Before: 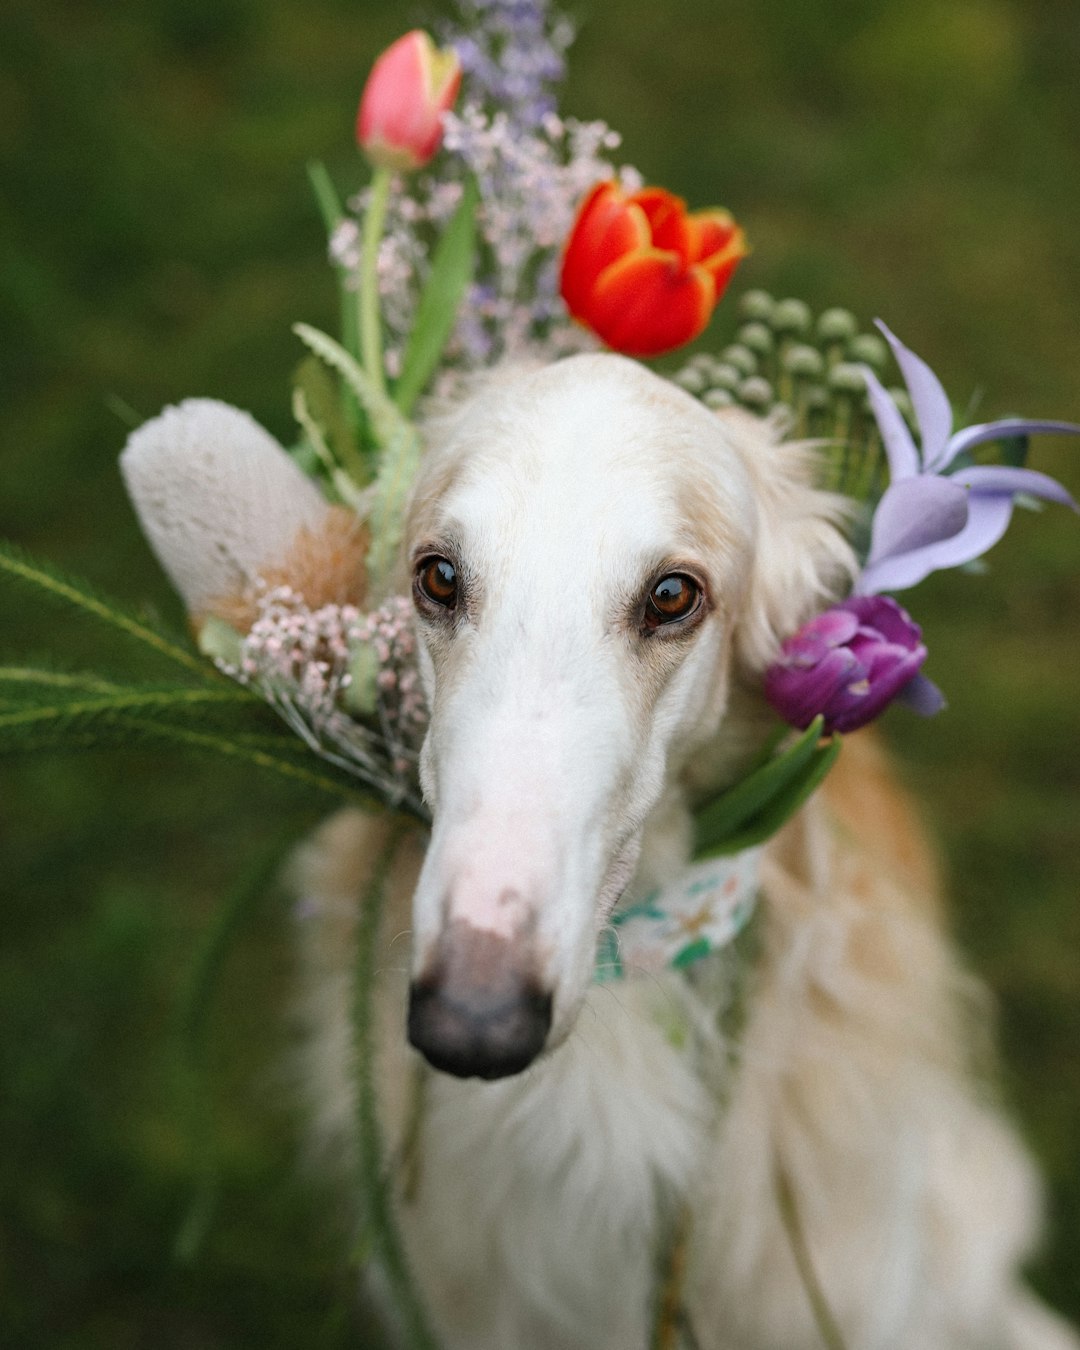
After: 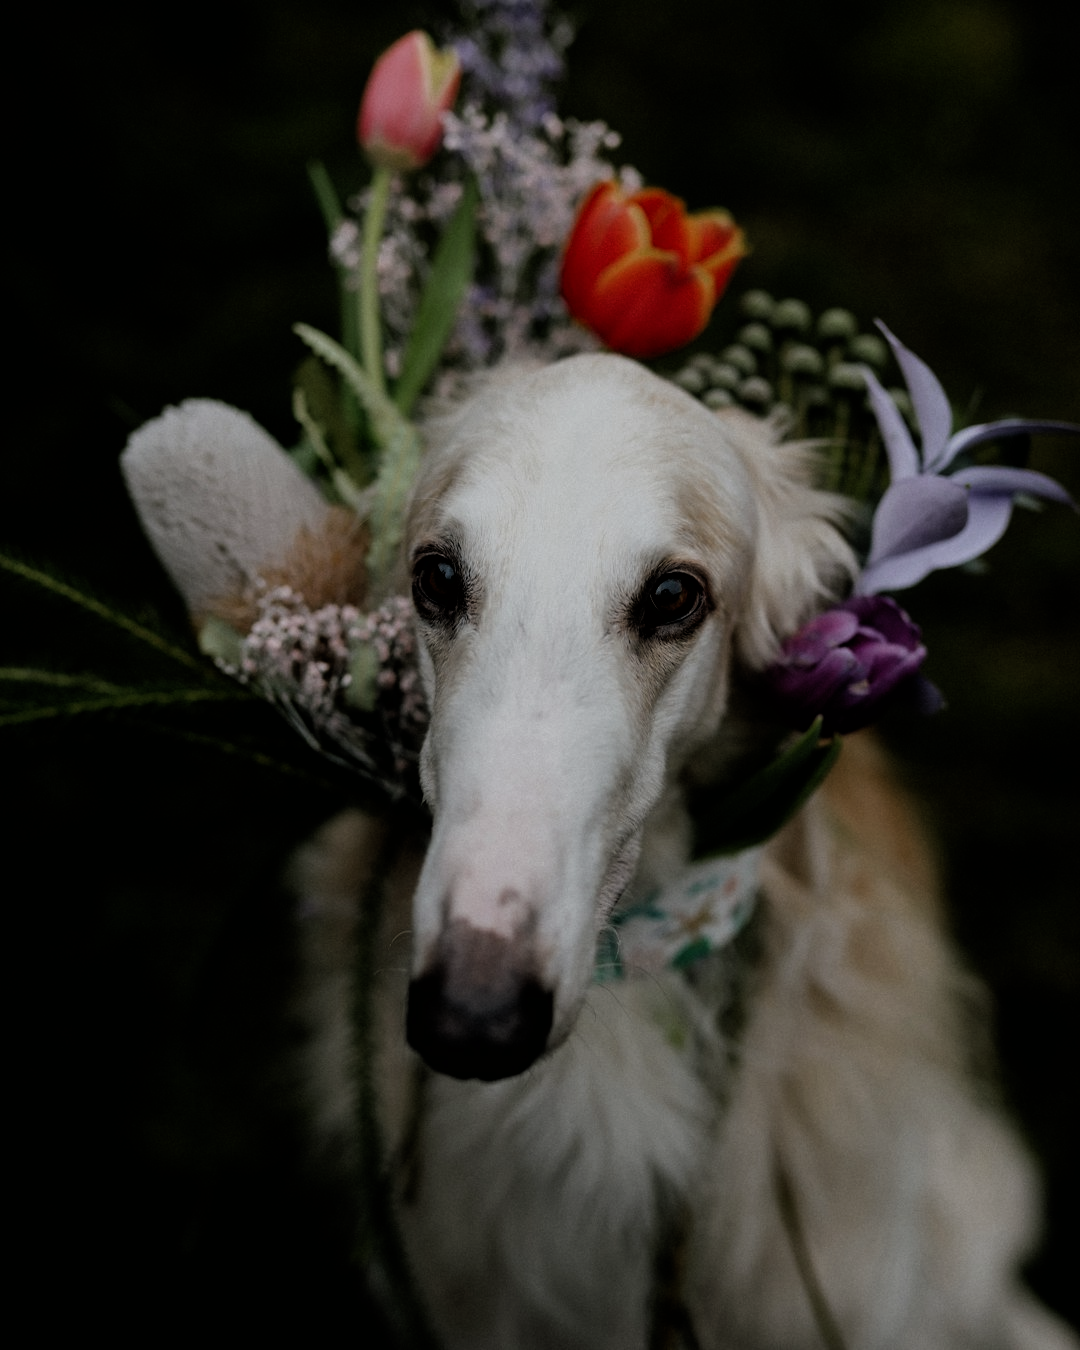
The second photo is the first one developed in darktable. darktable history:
filmic rgb: black relative exposure -8.22 EV, white relative exposure 2.22 EV, threshold 5.98 EV, hardness 7.15, latitude 85.82%, contrast 1.705, highlights saturation mix -3.25%, shadows ↔ highlights balance -1.95%, iterations of high-quality reconstruction 0, enable highlight reconstruction true
exposure: exposure -1.367 EV, compensate highlight preservation false
